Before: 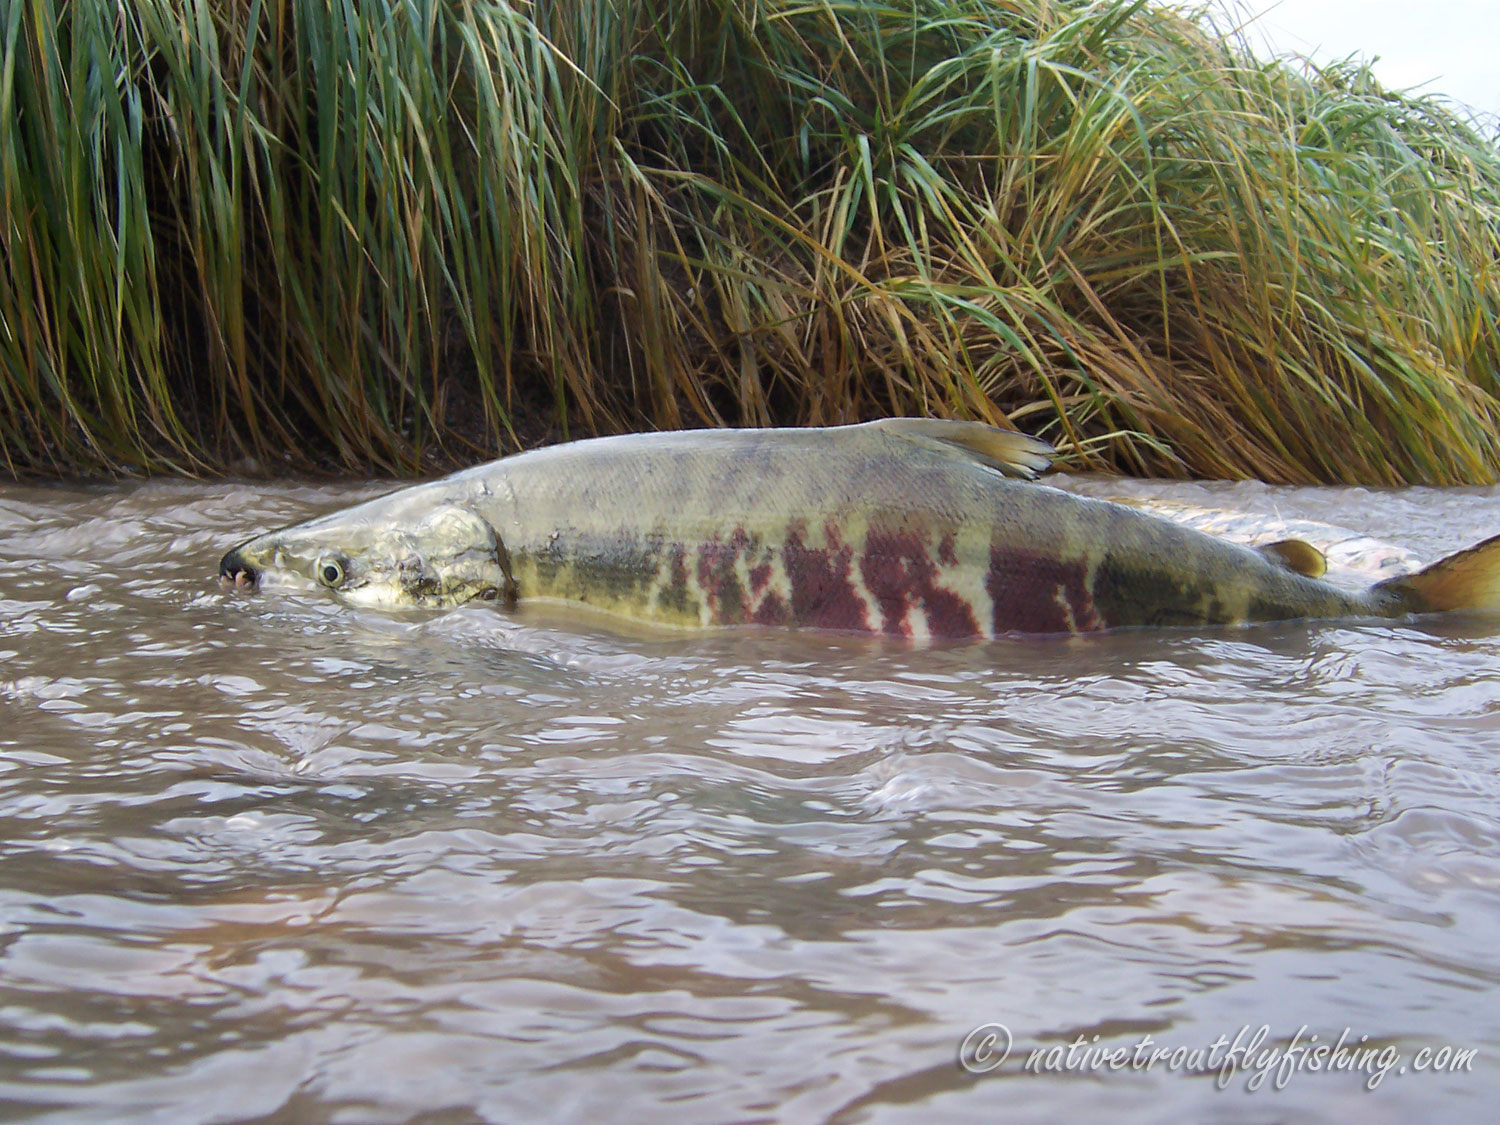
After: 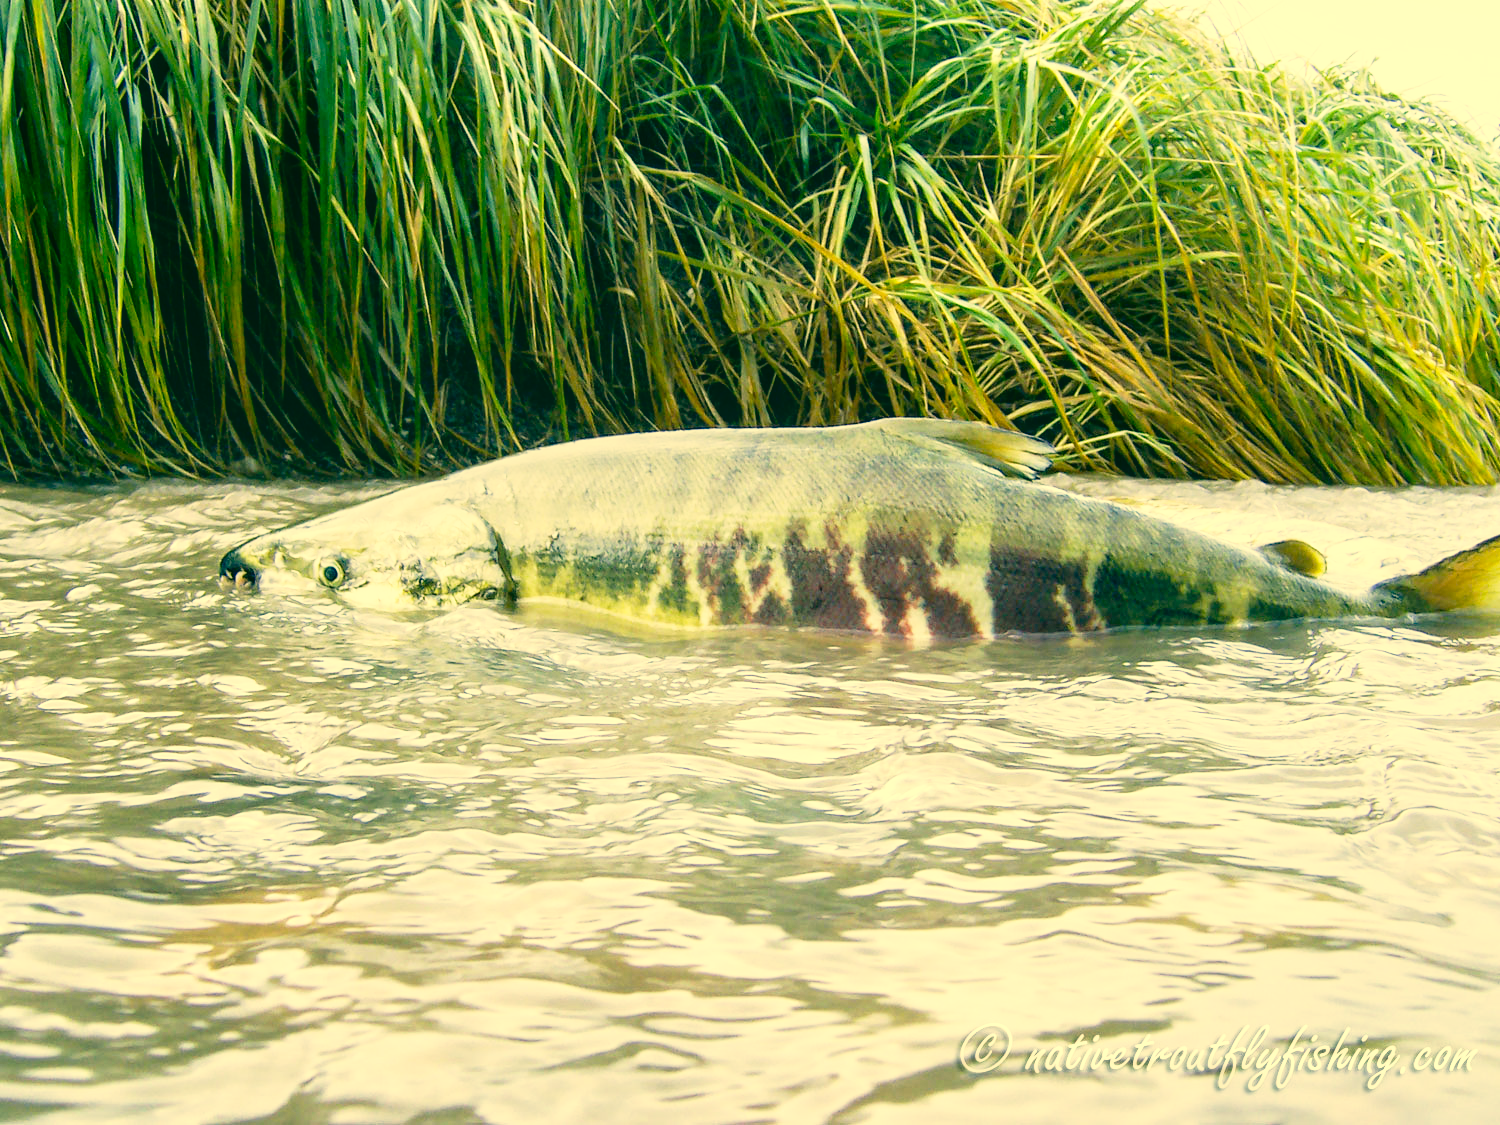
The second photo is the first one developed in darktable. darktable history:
color correction: highlights a* 1.83, highlights b* 34.02, shadows a* -36.68, shadows b* -5.48
local contrast: on, module defaults
base curve: curves: ch0 [(0, 0) (0.012, 0.01) (0.073, 0.168) (0.31, 0.711) (0.645, 0.957) (1, 1)], preserve colors none
